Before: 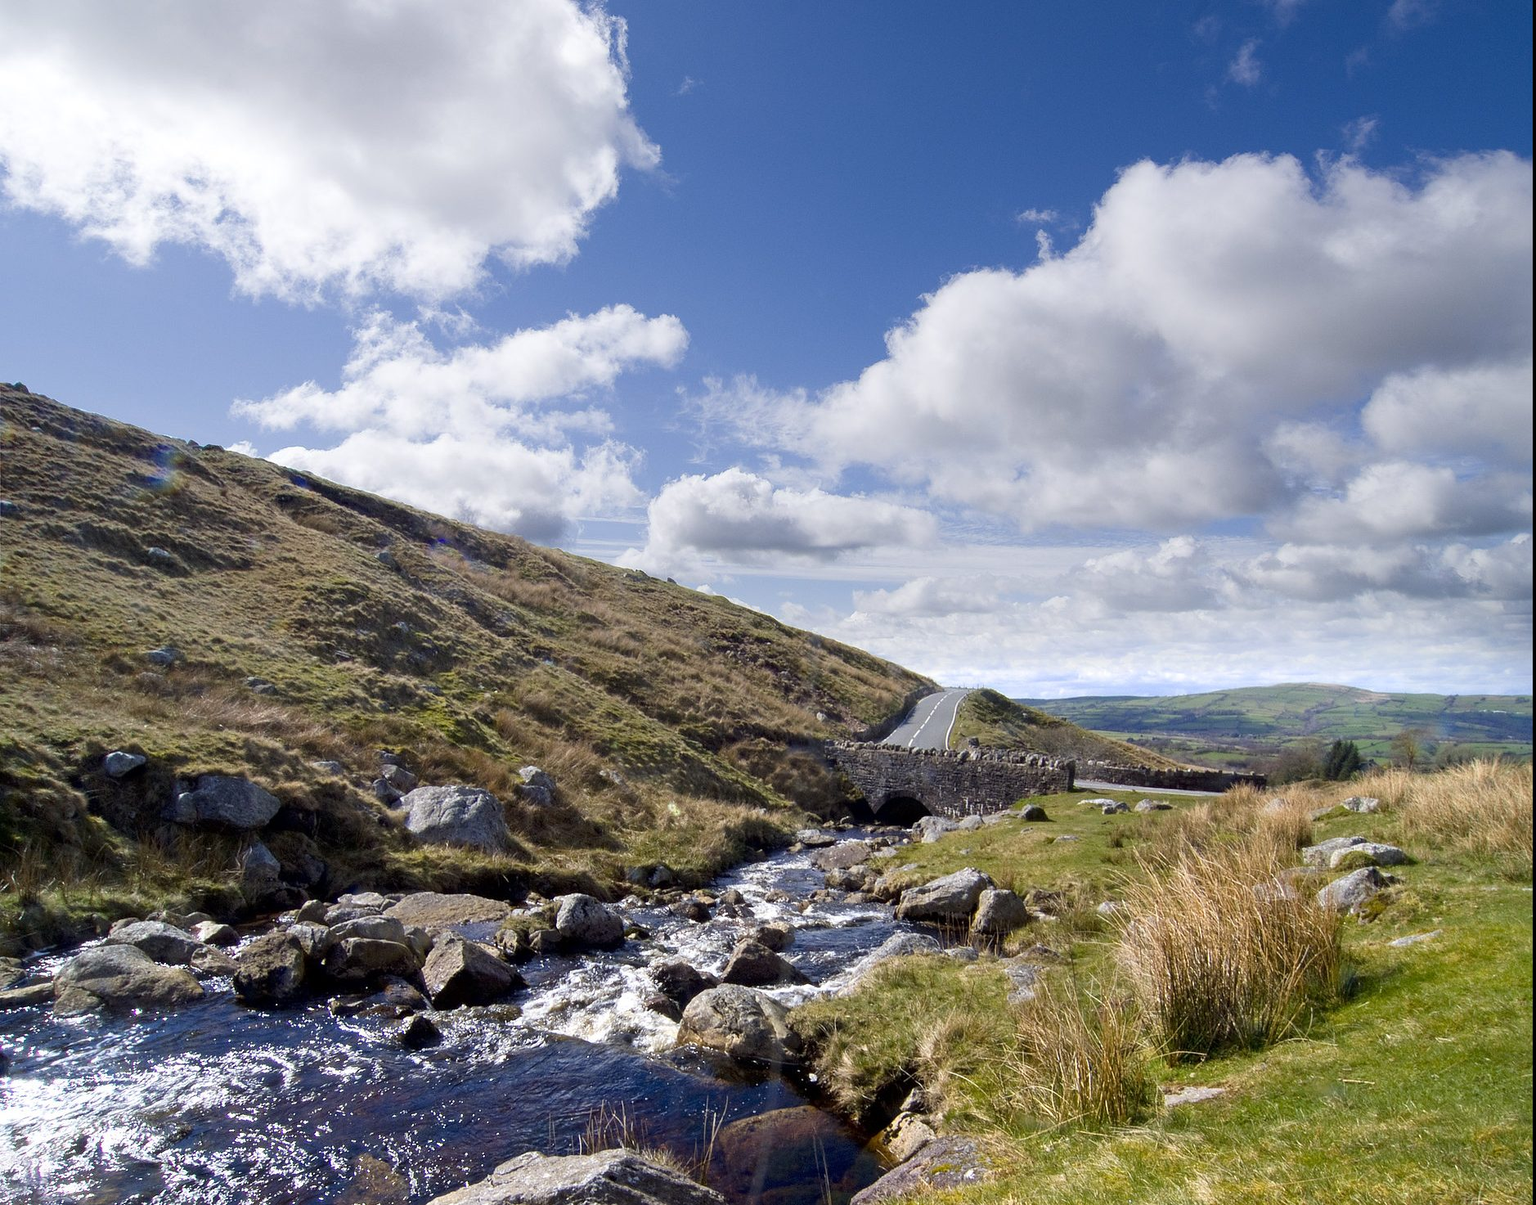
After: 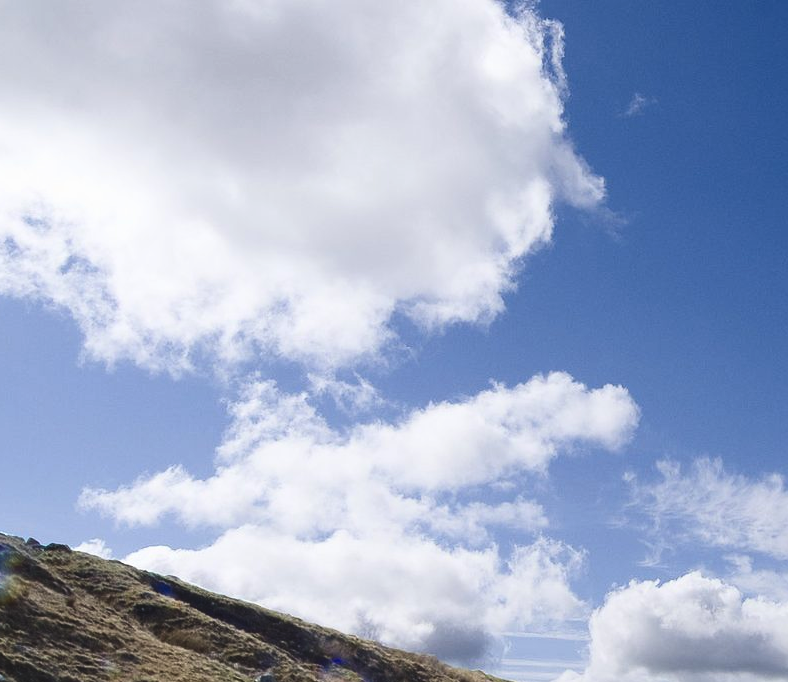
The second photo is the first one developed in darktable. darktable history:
exposure: black level correction -0.023, exposure -0.039 EV, compensate highlight preservation false
contrast brightness saturation: contrast 0.2, brightness -0.11, saturation 0.1
crop and rotate: left 10.817%, top 0.062%, right 47.194%, bottom 53.626%
